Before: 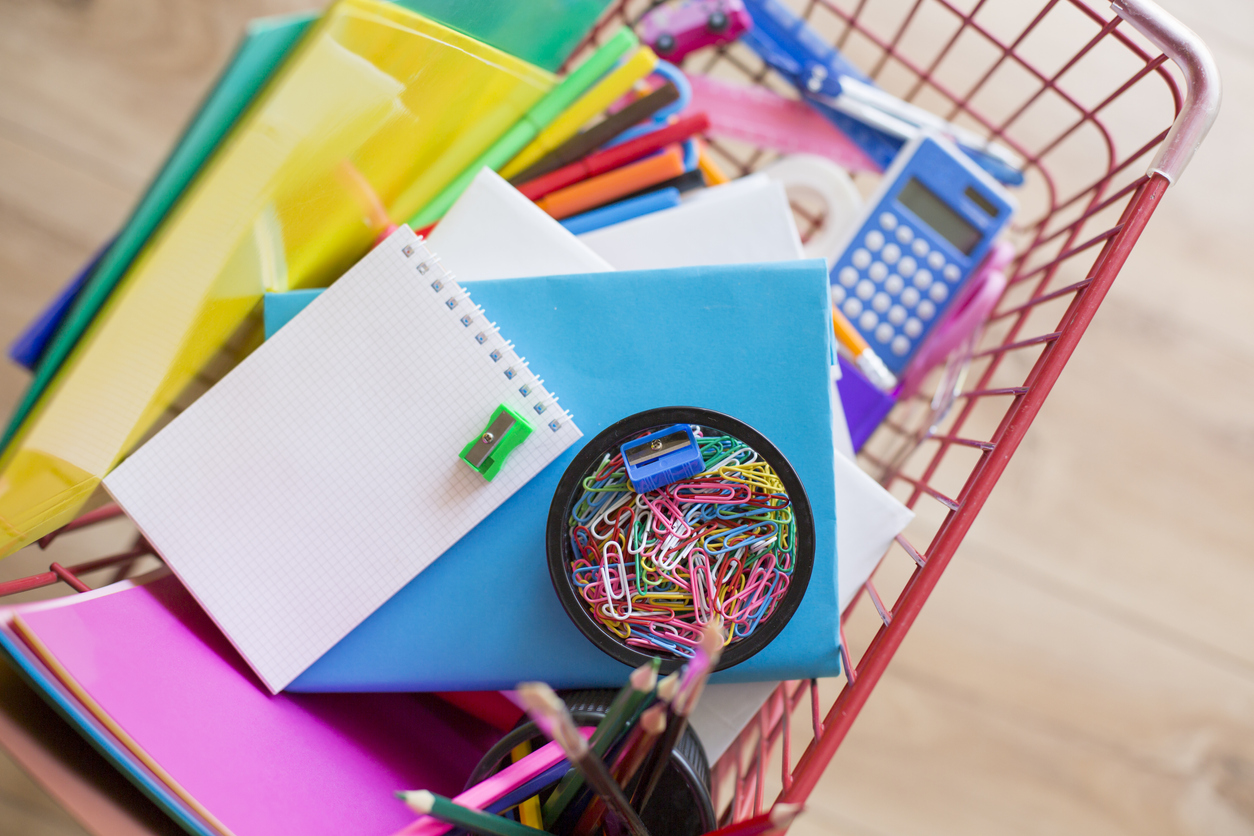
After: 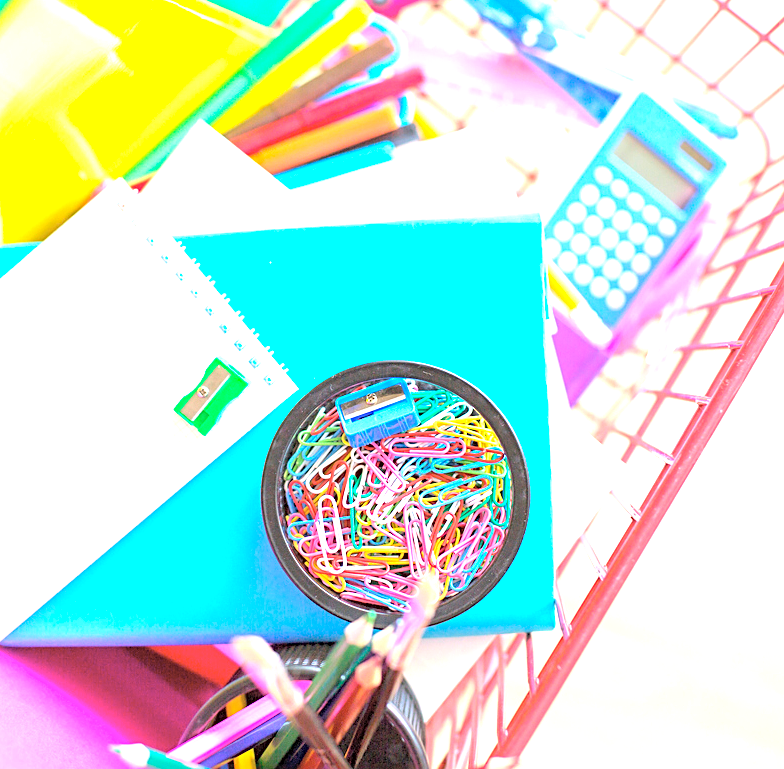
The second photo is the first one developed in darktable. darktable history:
sharpen: on, module defaults
crop and rotate: left 22.802%, top 5.635%, right 14.671%, bottom 2.269%
exposure: exposure 2.004 EV, compensate highlight preservation false
contrast brightness saturation: brightness 0.286
